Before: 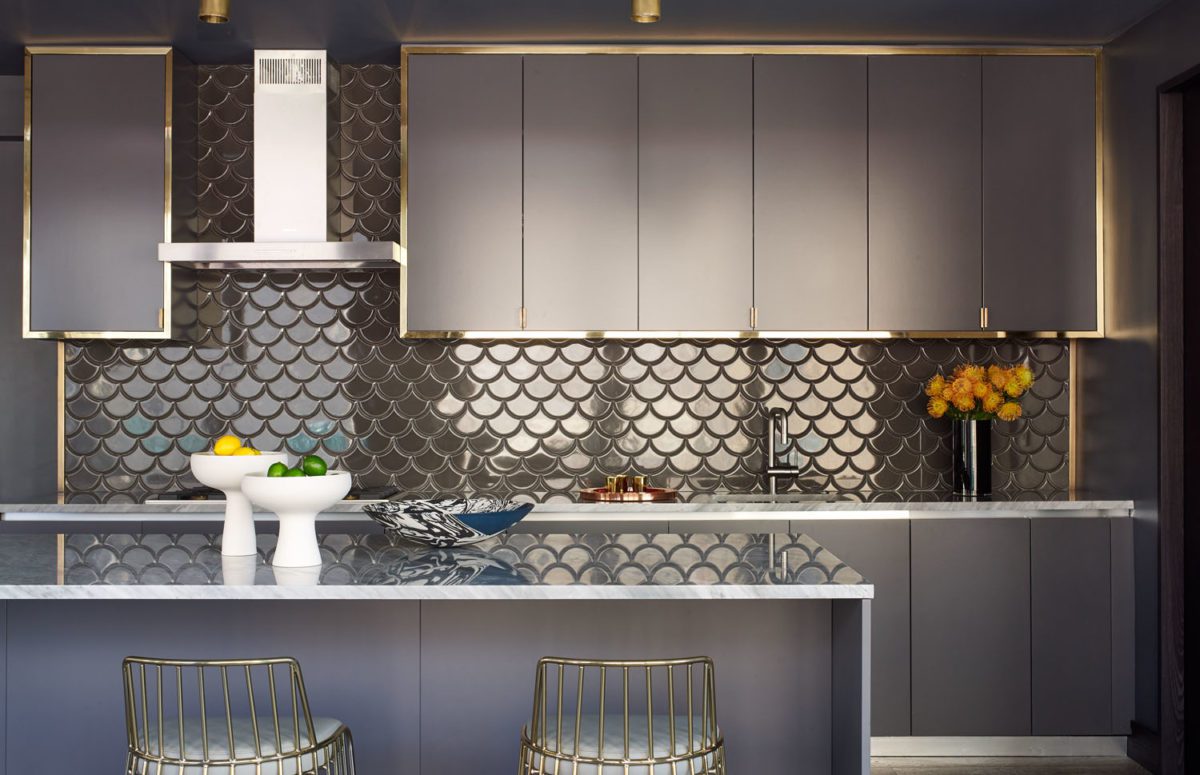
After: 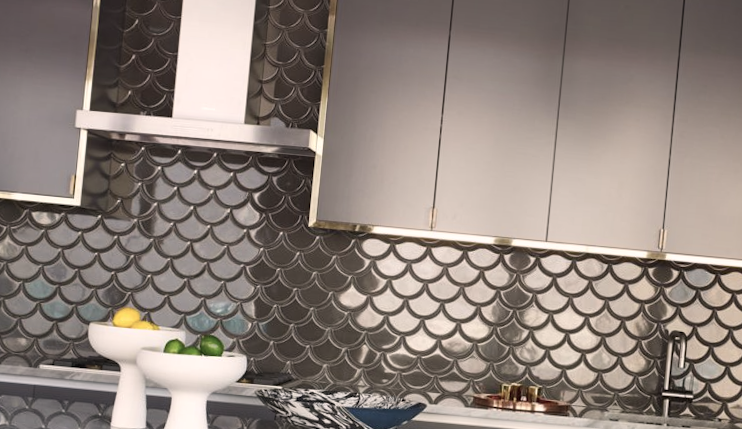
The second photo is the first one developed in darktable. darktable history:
color correction: highlights a* 5.51, highlights b* 5.25, saturation 0.661
crop and rotate: angle -5.33°, left 2.251%, top 6.802%, right 27.191%, bottom 30.031%
